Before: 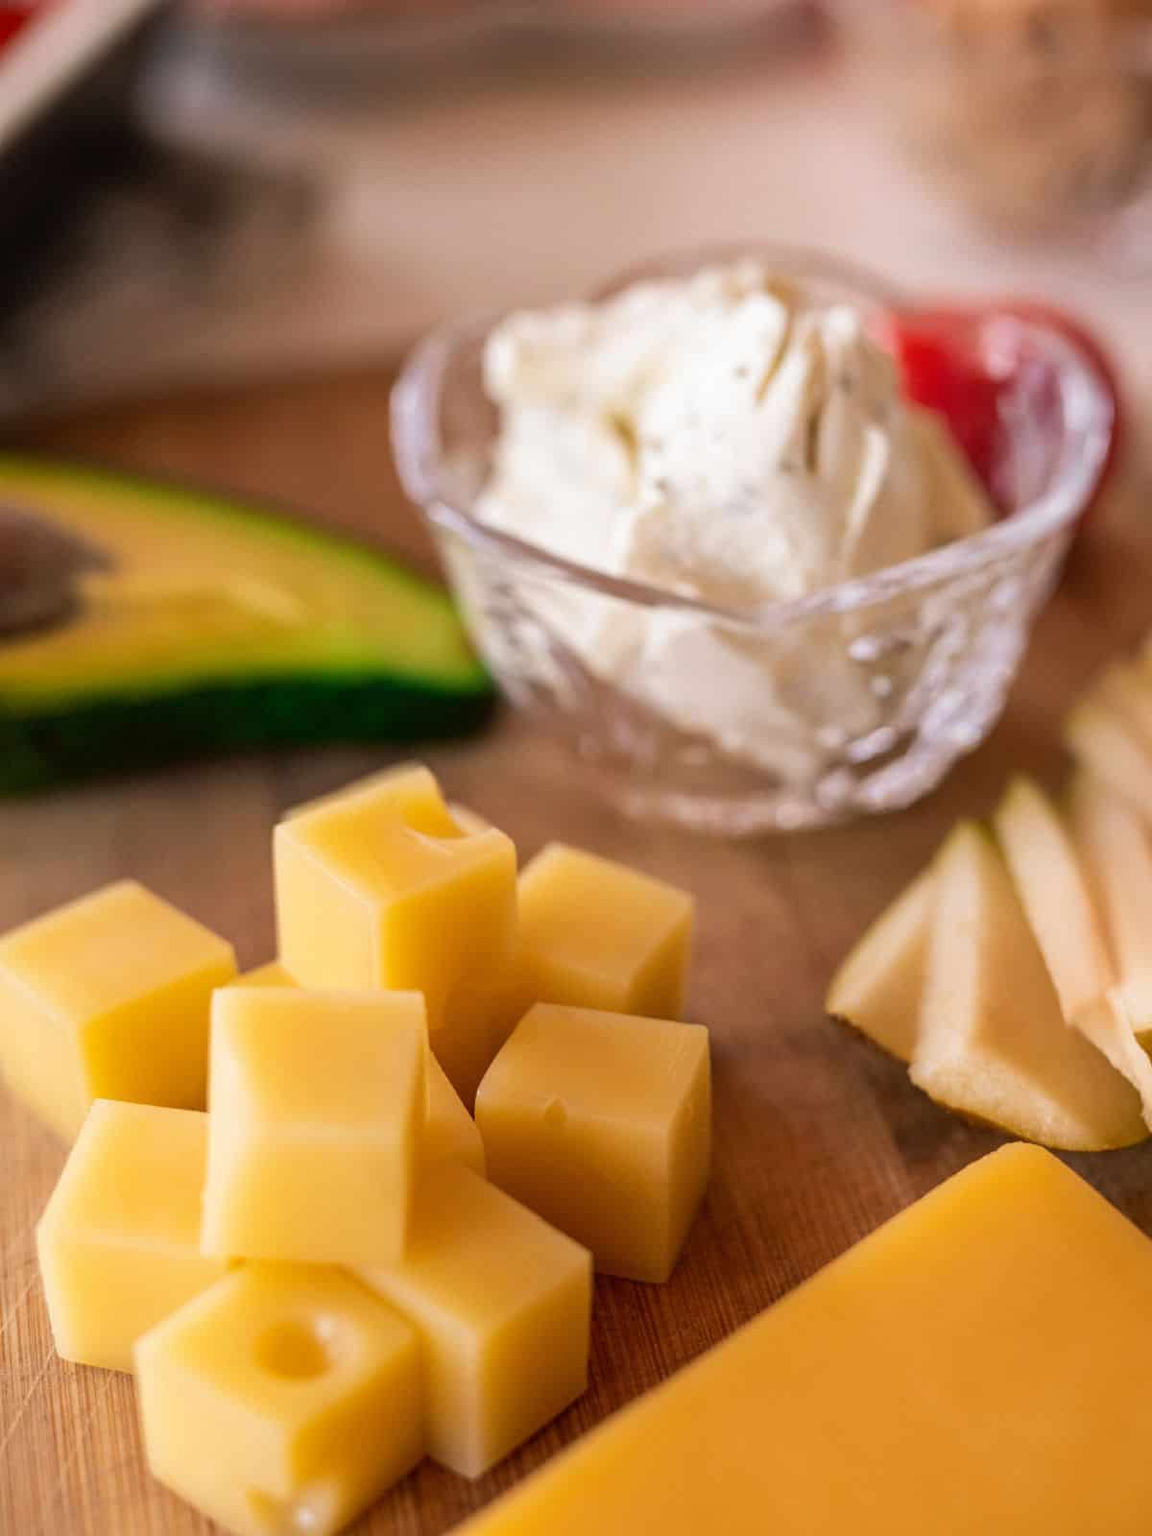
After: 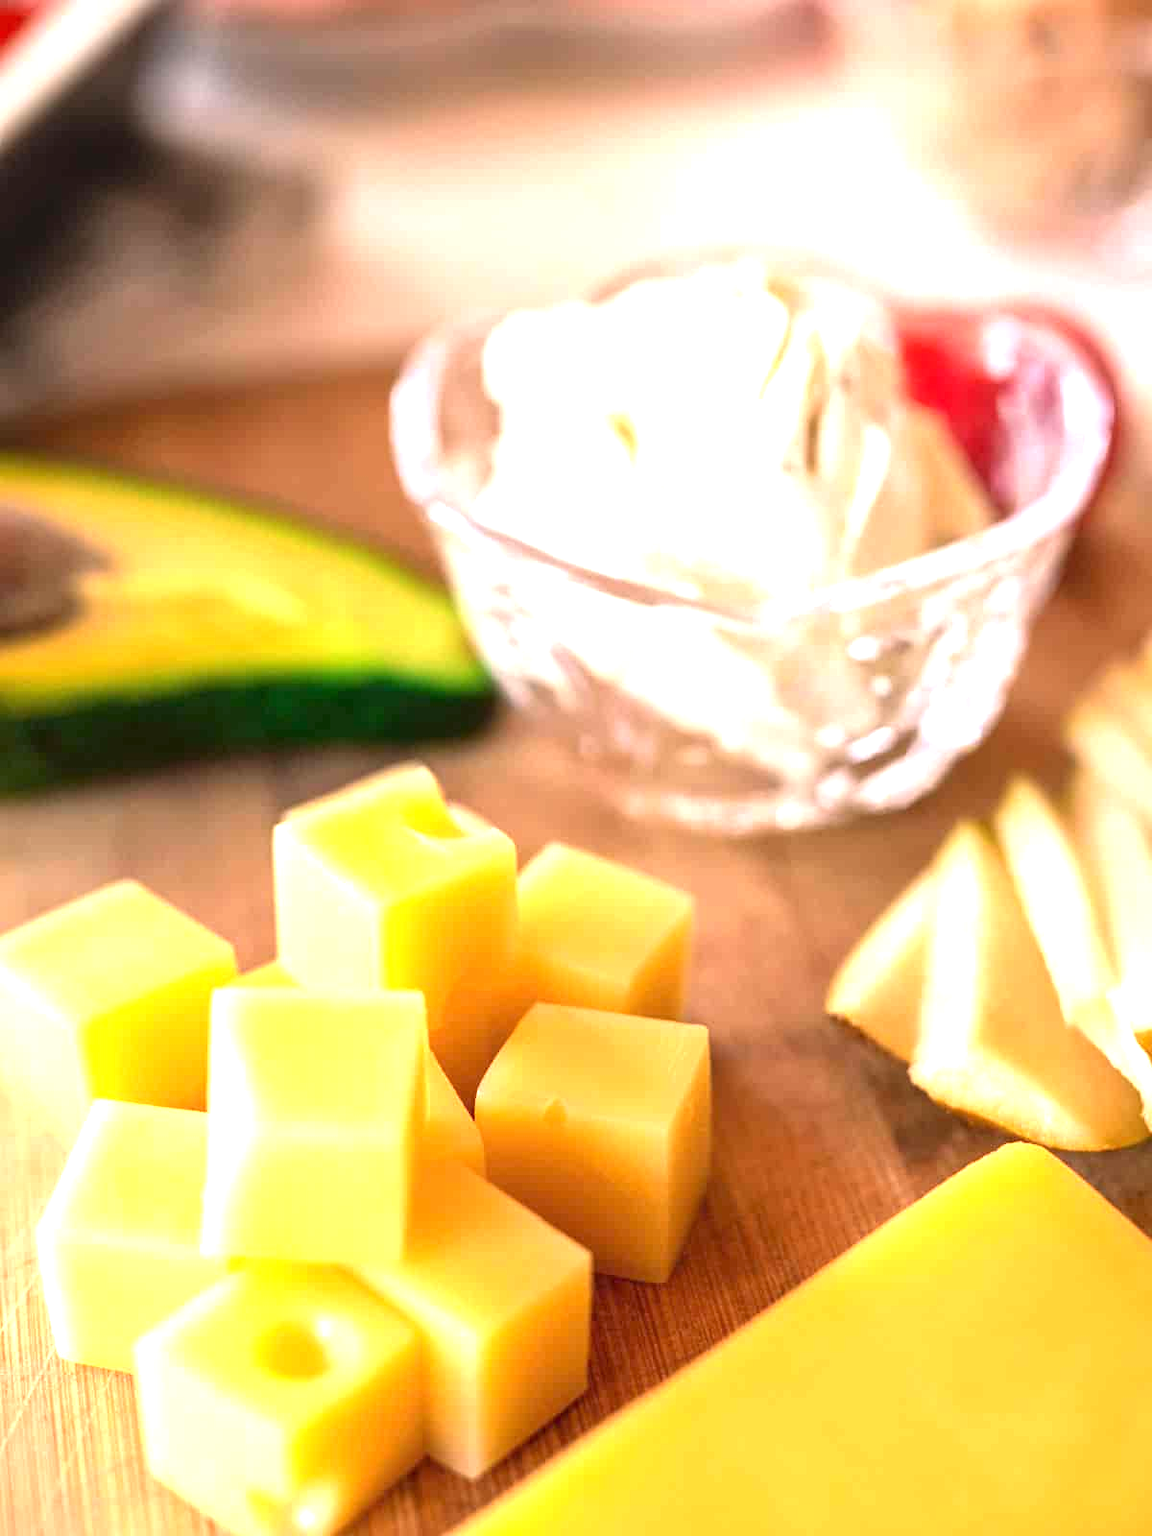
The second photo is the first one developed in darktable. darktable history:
exposure: black level correction 0, exposure 1.441 EV, compensate highlight preservation false
